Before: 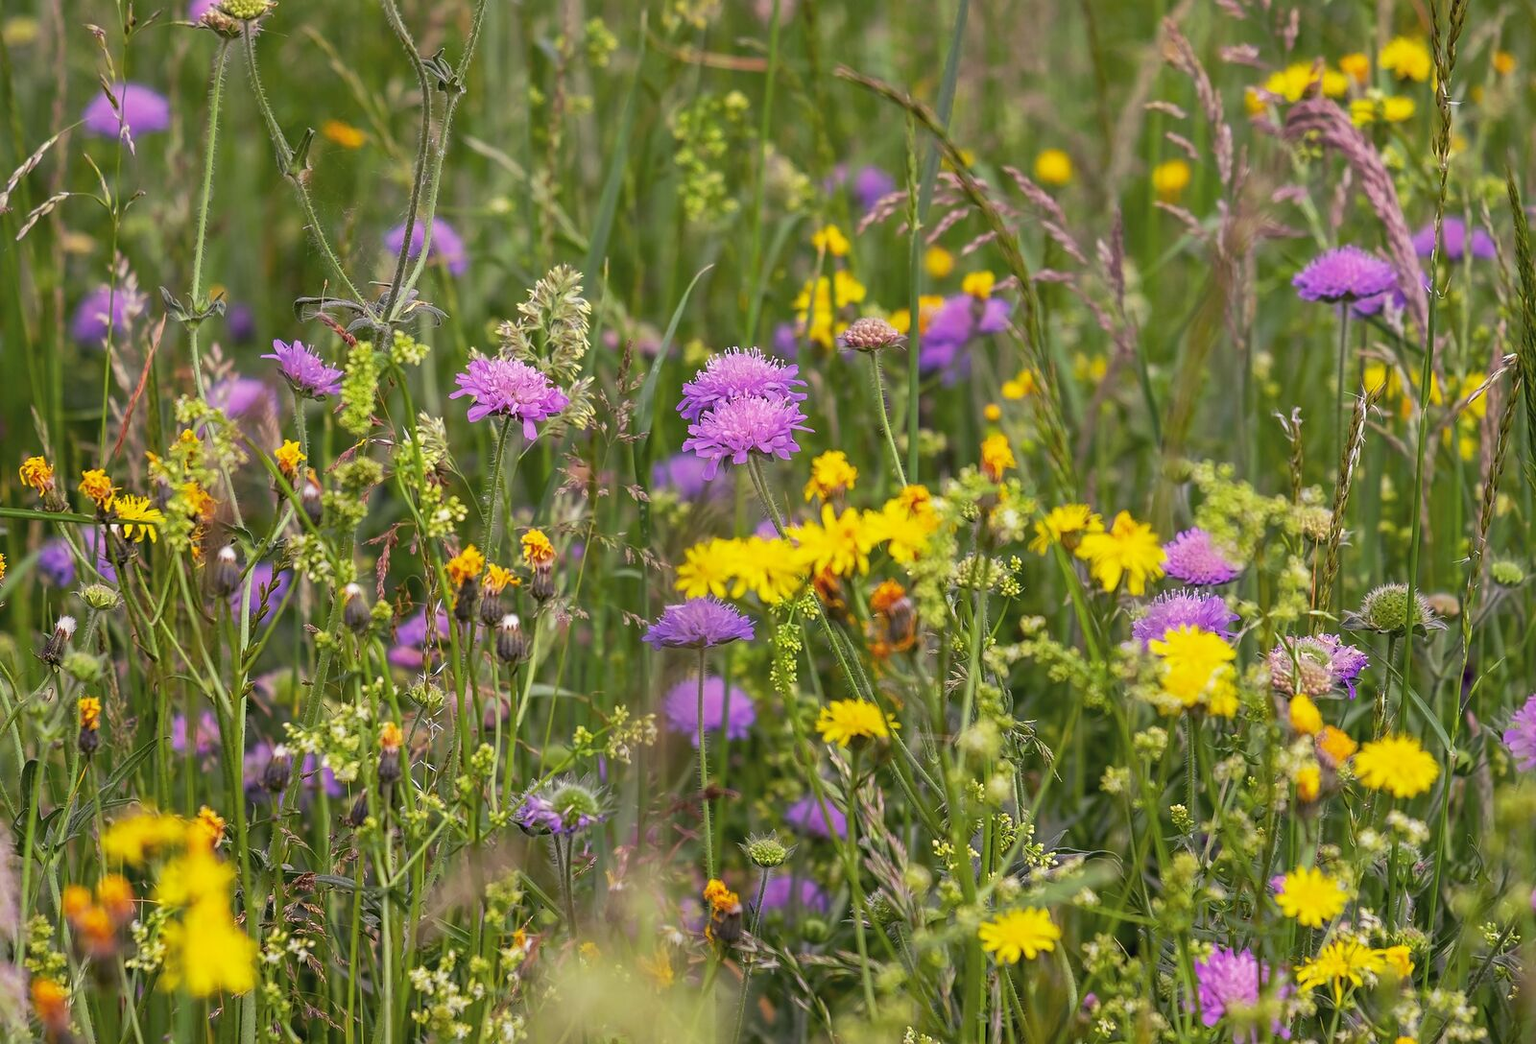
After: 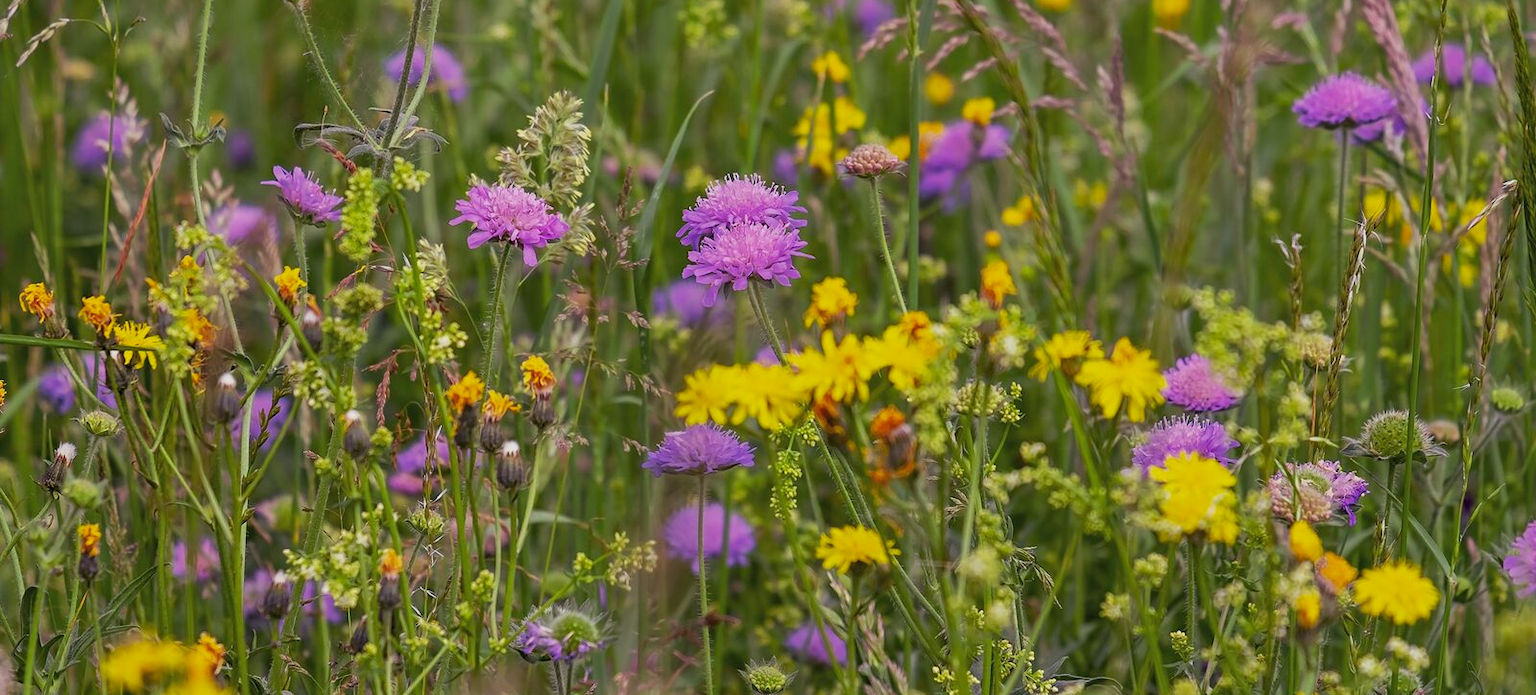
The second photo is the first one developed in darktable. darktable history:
crop: top 16.727%, bottom 16.727%
shadows and highlights: shadows 80.73, white point adjustment -9.07, highlights -61.46, soften with gaussian
